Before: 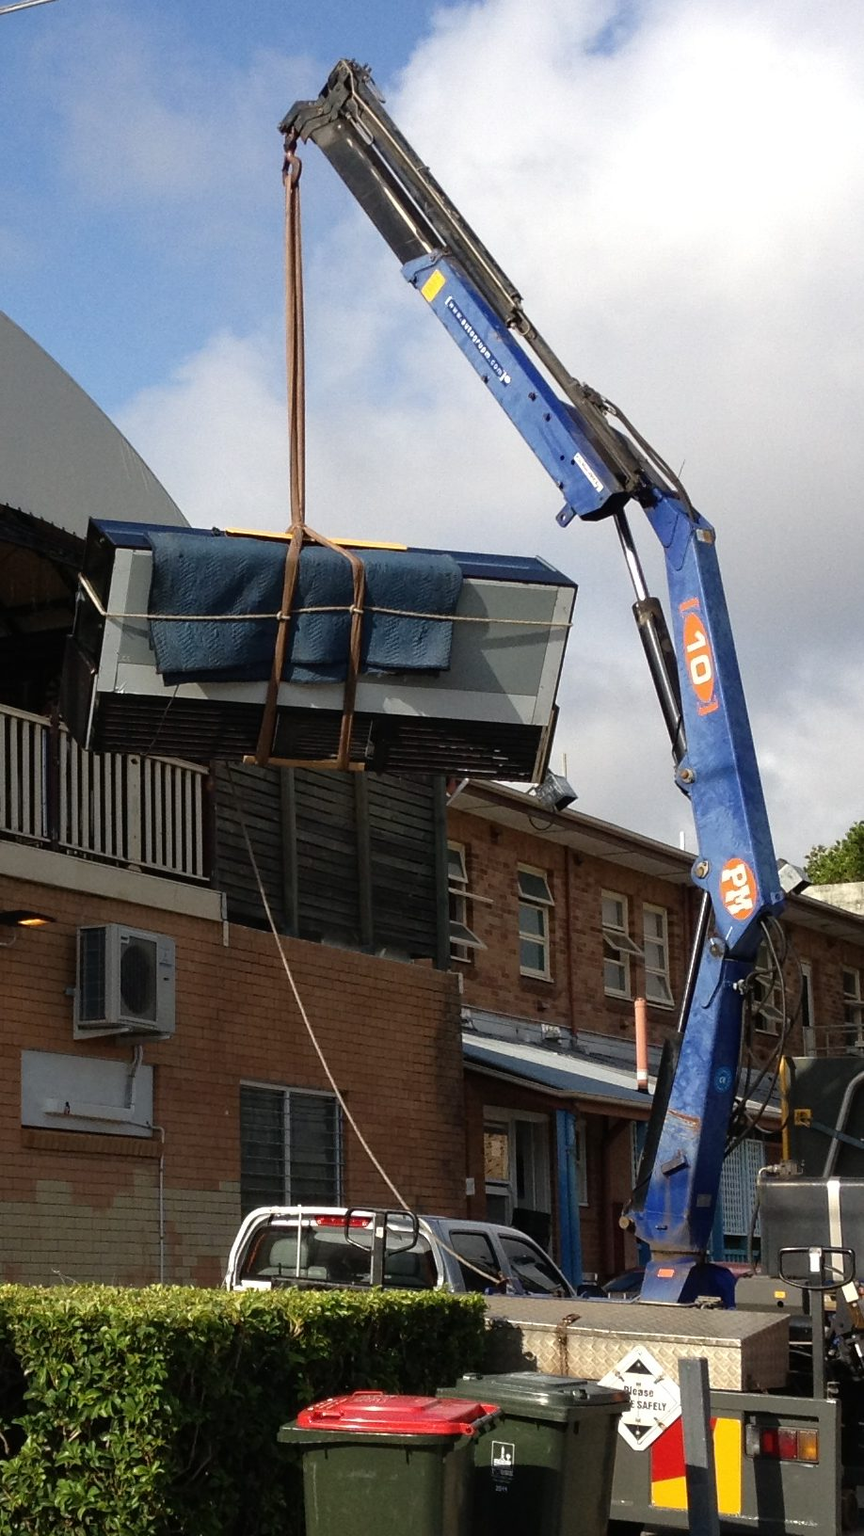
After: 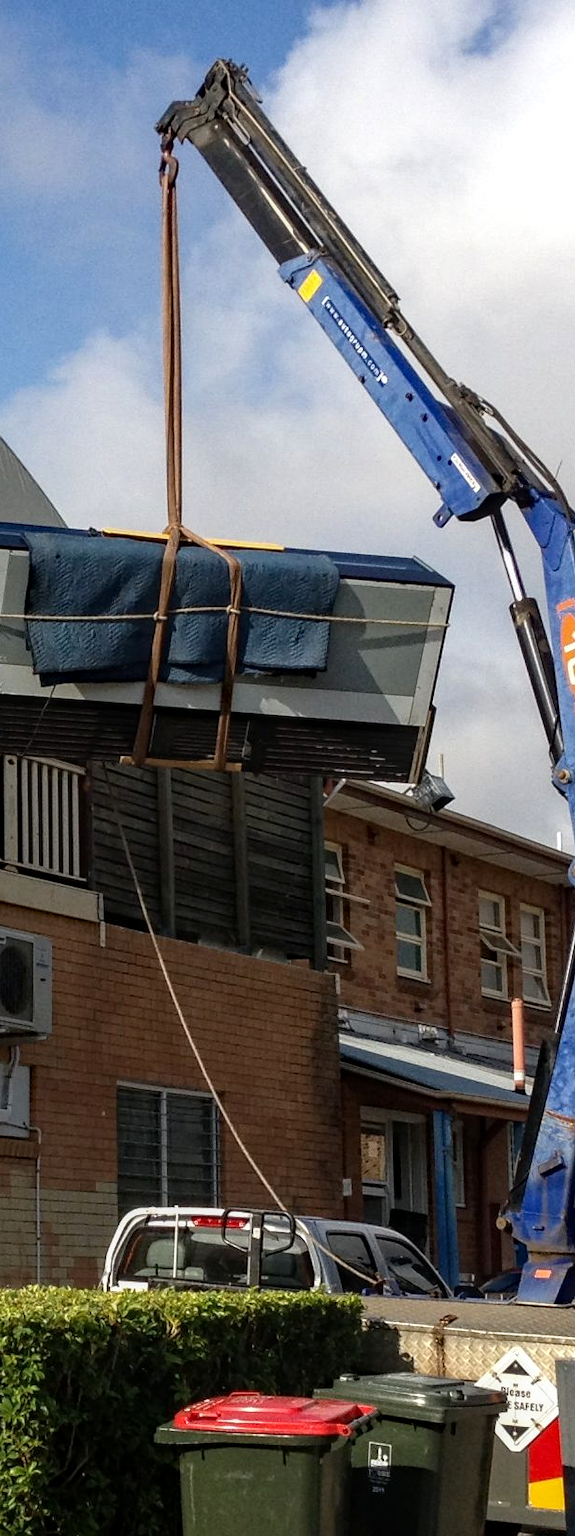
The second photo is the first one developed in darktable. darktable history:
local contrast: on, module defaults
crop and rotate: left 14.385%, right 18.948%
contrast brightness saturation: contrast -0.02, brightness -0.01, saturation 0.03
haze removal: adaptive false
